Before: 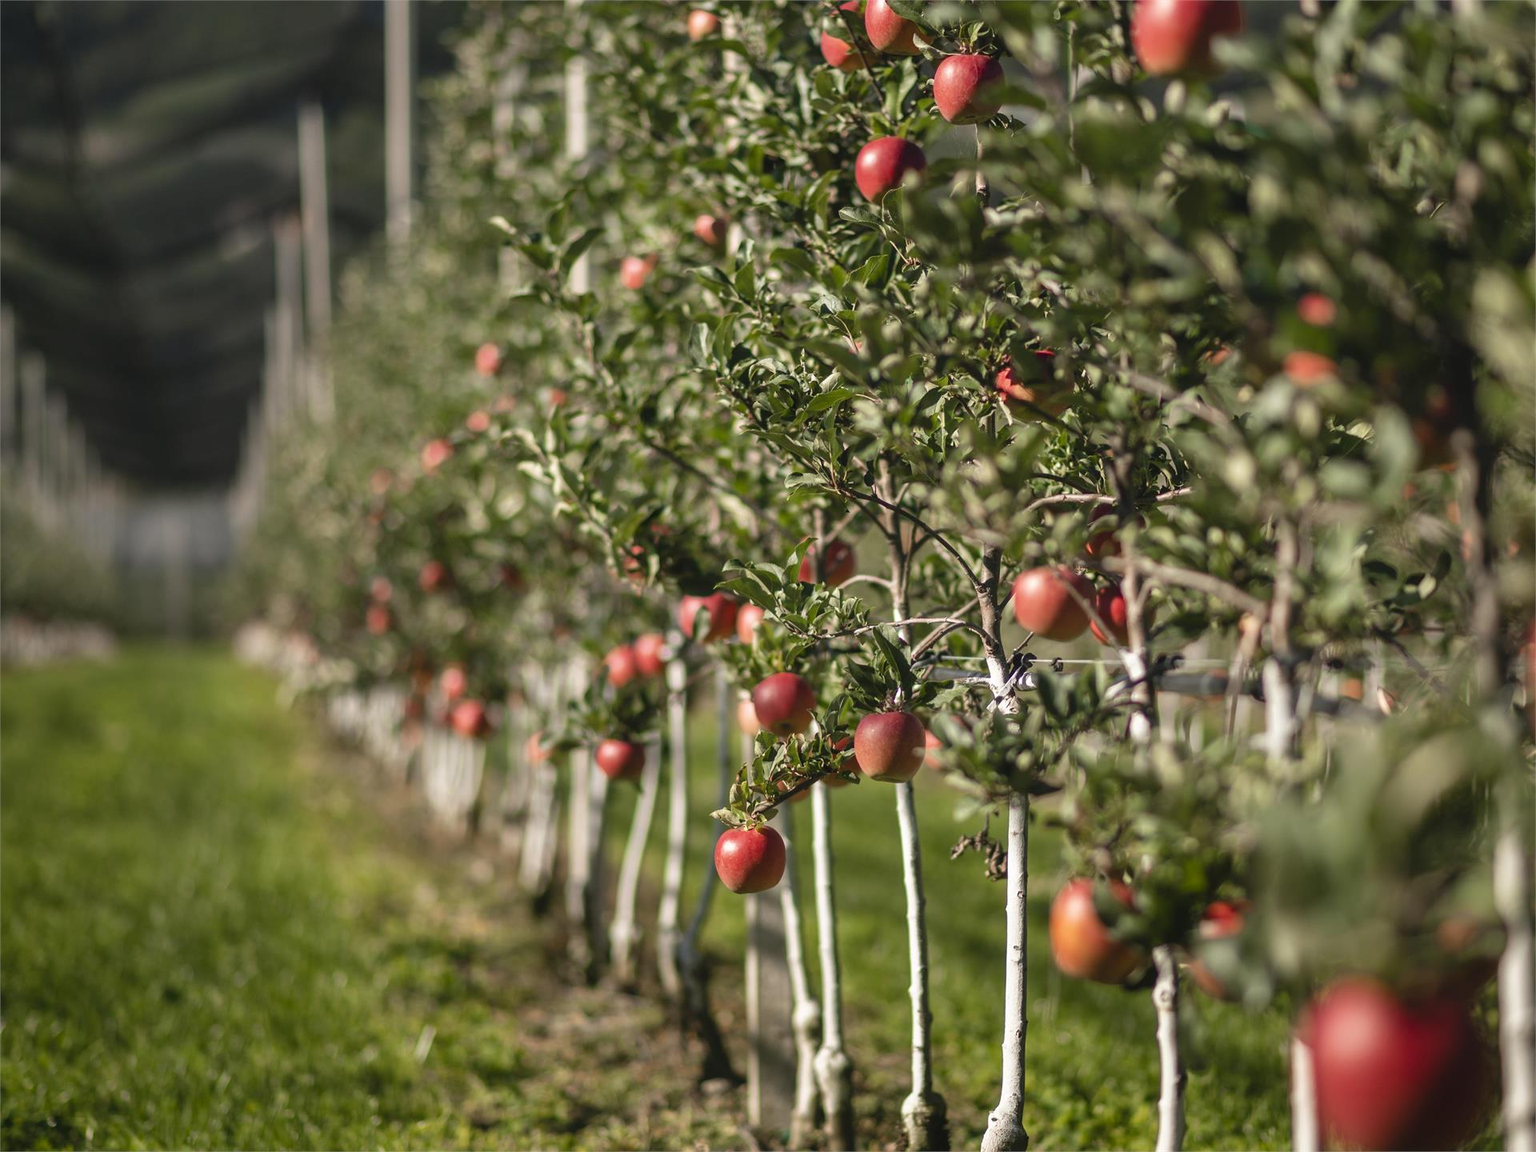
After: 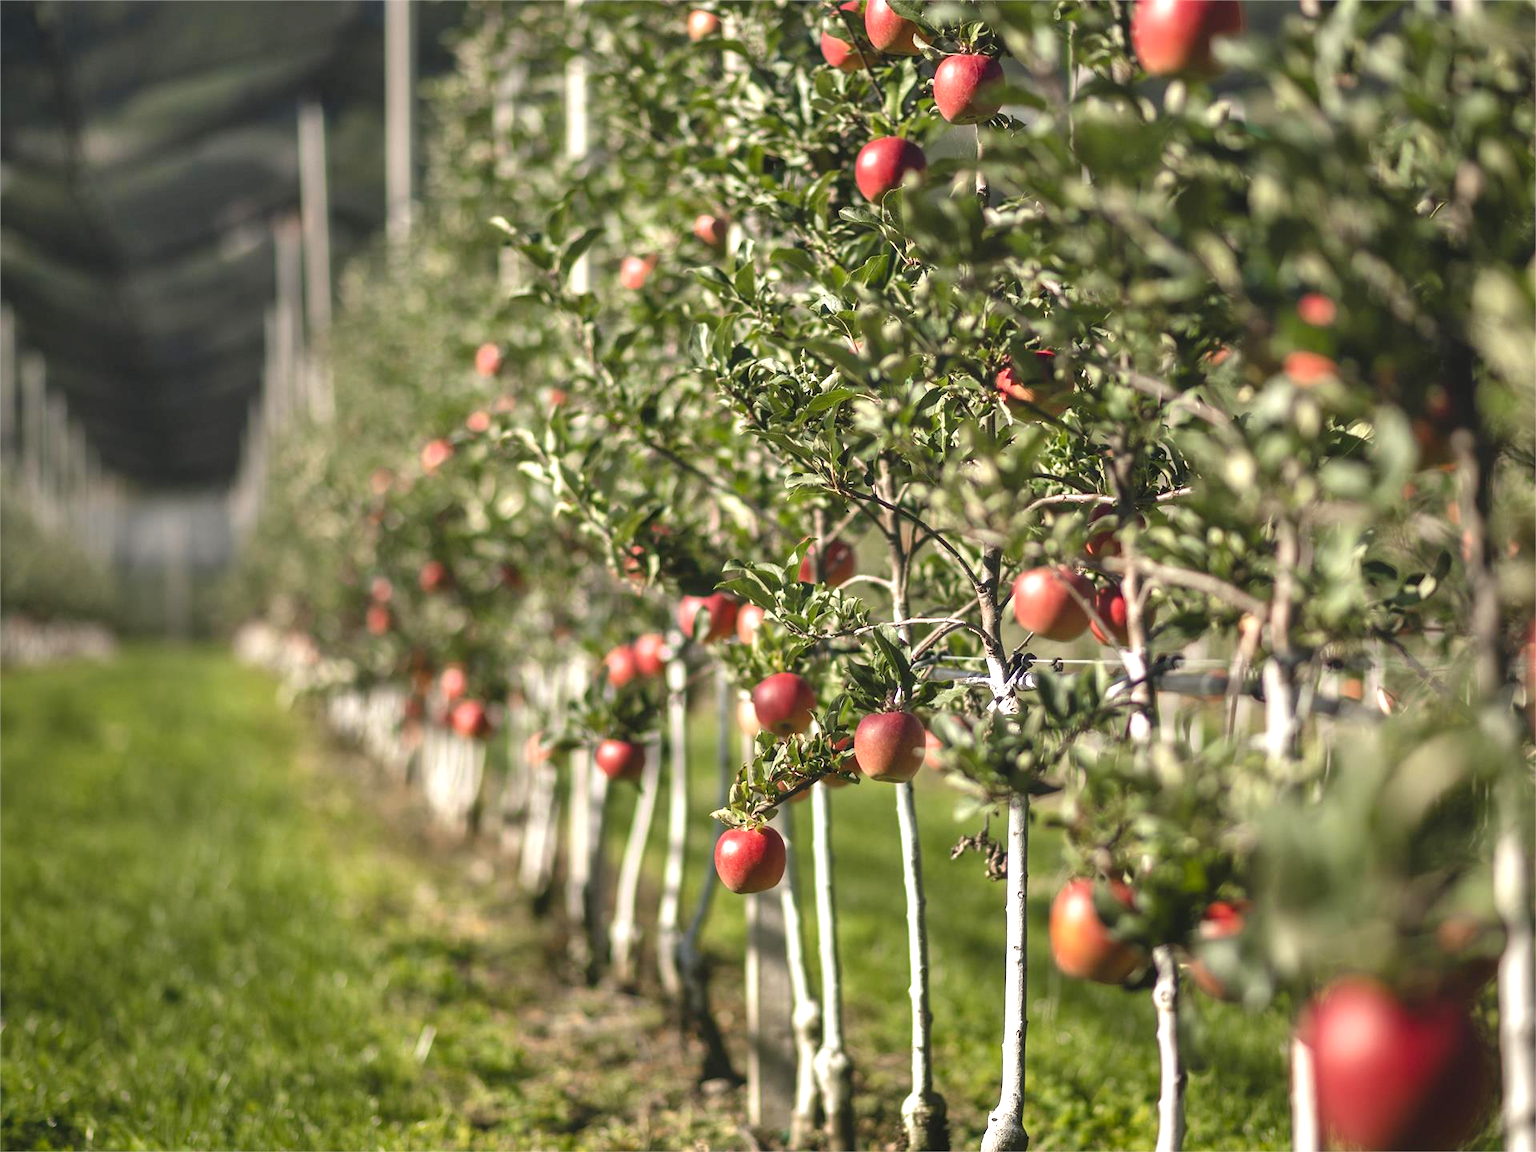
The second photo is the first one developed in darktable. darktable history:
shadows and highlights: low approximation 0.01, soften with gaussian
exposure: black level correction 0, exposure 0.695 EV, compensate highlight preservation false
